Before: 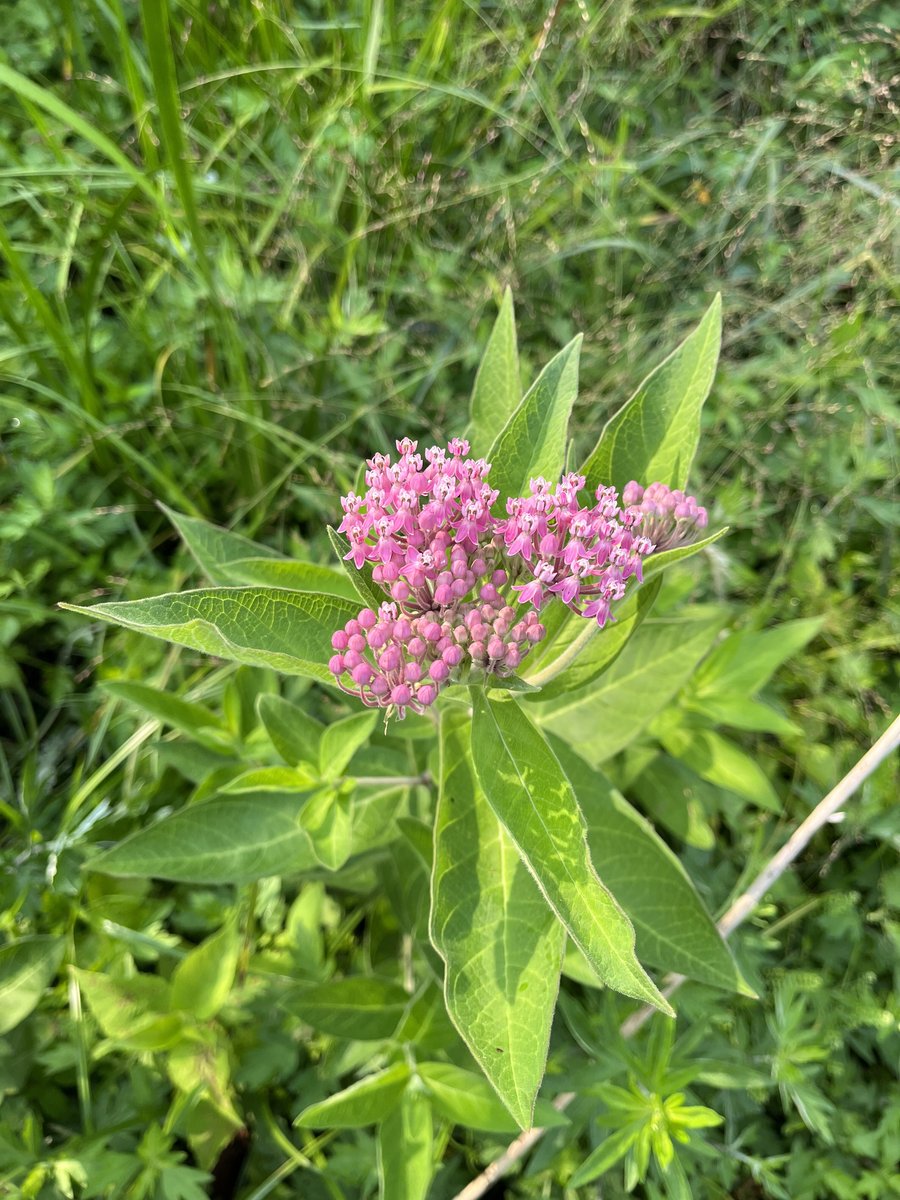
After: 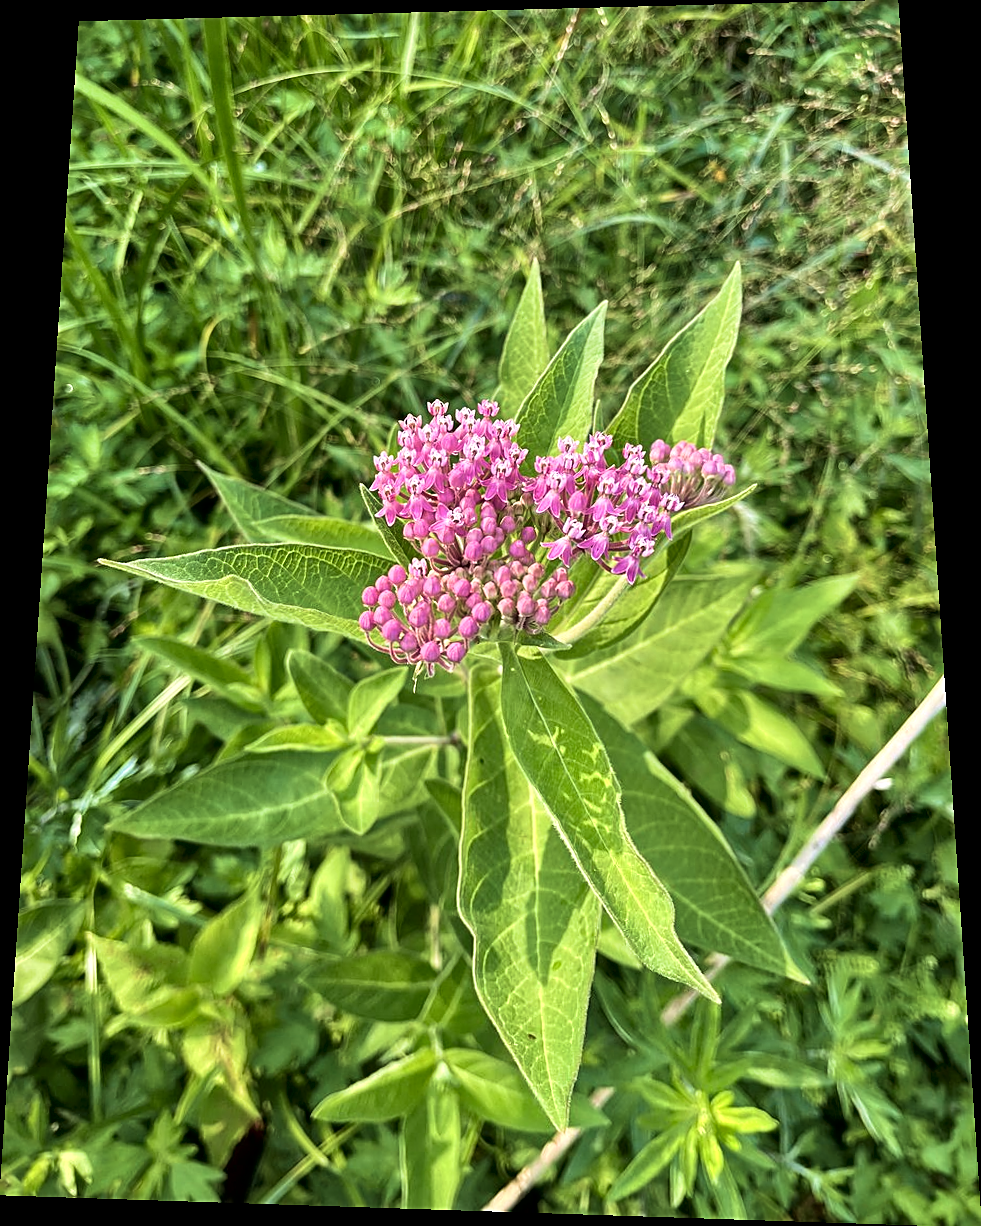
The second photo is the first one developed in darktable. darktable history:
velvia: strength 45%
sharpen: on, module defaults
local contrast: mode bilateral grid, contrast 20, coarseness 19, detail 163%, midtone range 0.2
exposure: compensate highlight preservation false
rotate and perspective: rotation 0.128°, lens shift (vertical) -0.181, lens shift (horizontal) -0.044, shear 0.001, automatic cropping off
